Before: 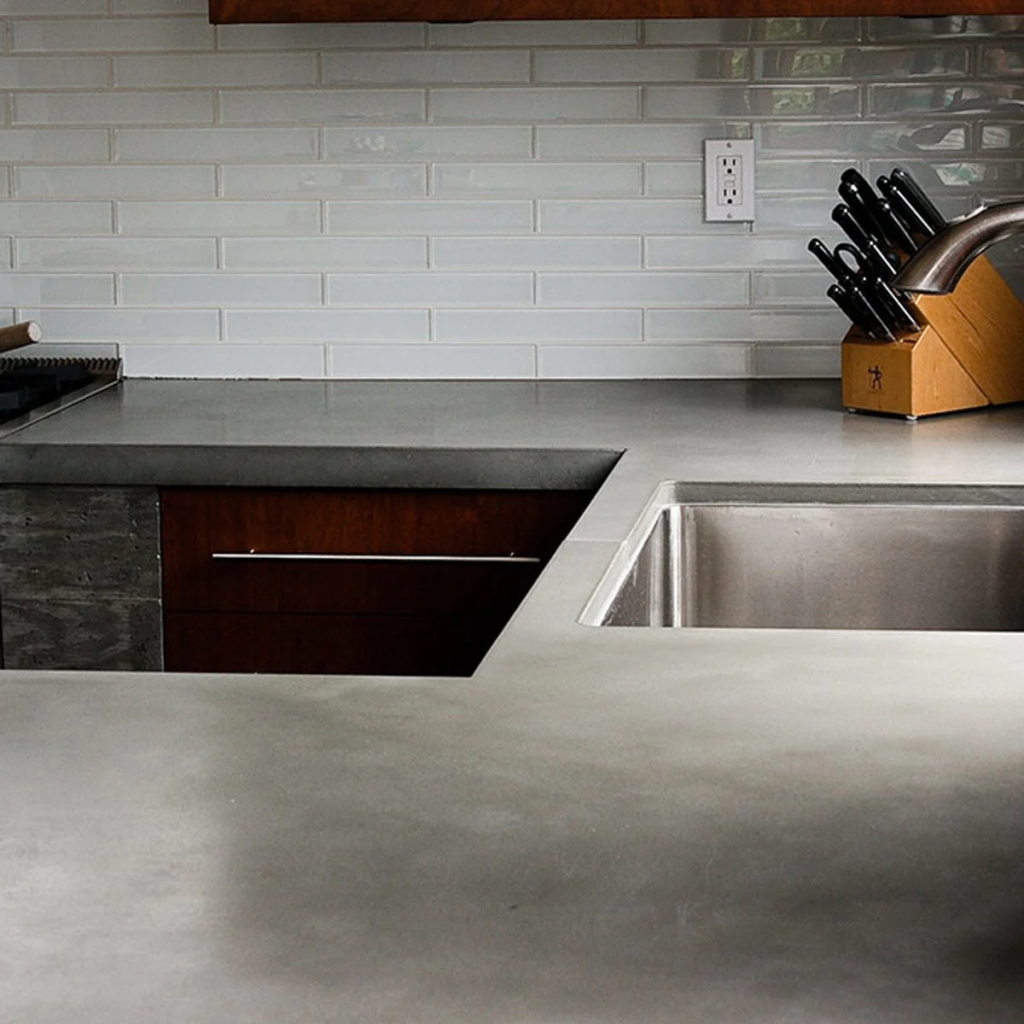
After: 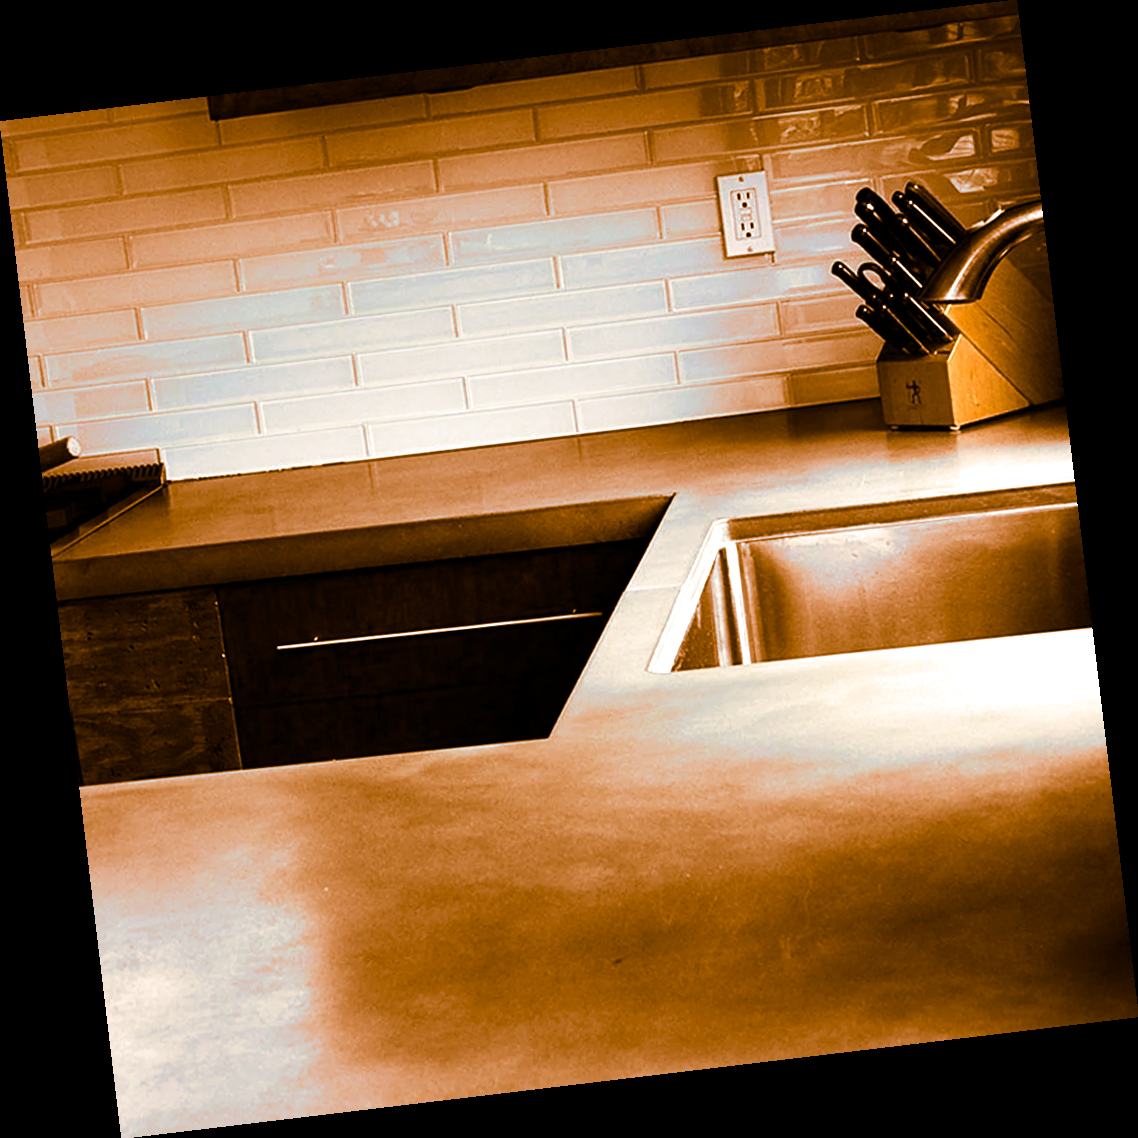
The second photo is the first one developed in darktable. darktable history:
exposure: black level correction 0, exposure 0.7 EV, compensate exposure bias true, compensate highlight preservation false
contrast brightness saturation: contrast 0.13, brightness -0.24, saturation 0.14
split-toning: shadows › hue 26°, shadows › saturation 0.92, highlights › hue 40°, highlights › saturation 0.92, balance -63, compress 0%
rotate and perspective: rotation -6.83°, automatic cropping off
